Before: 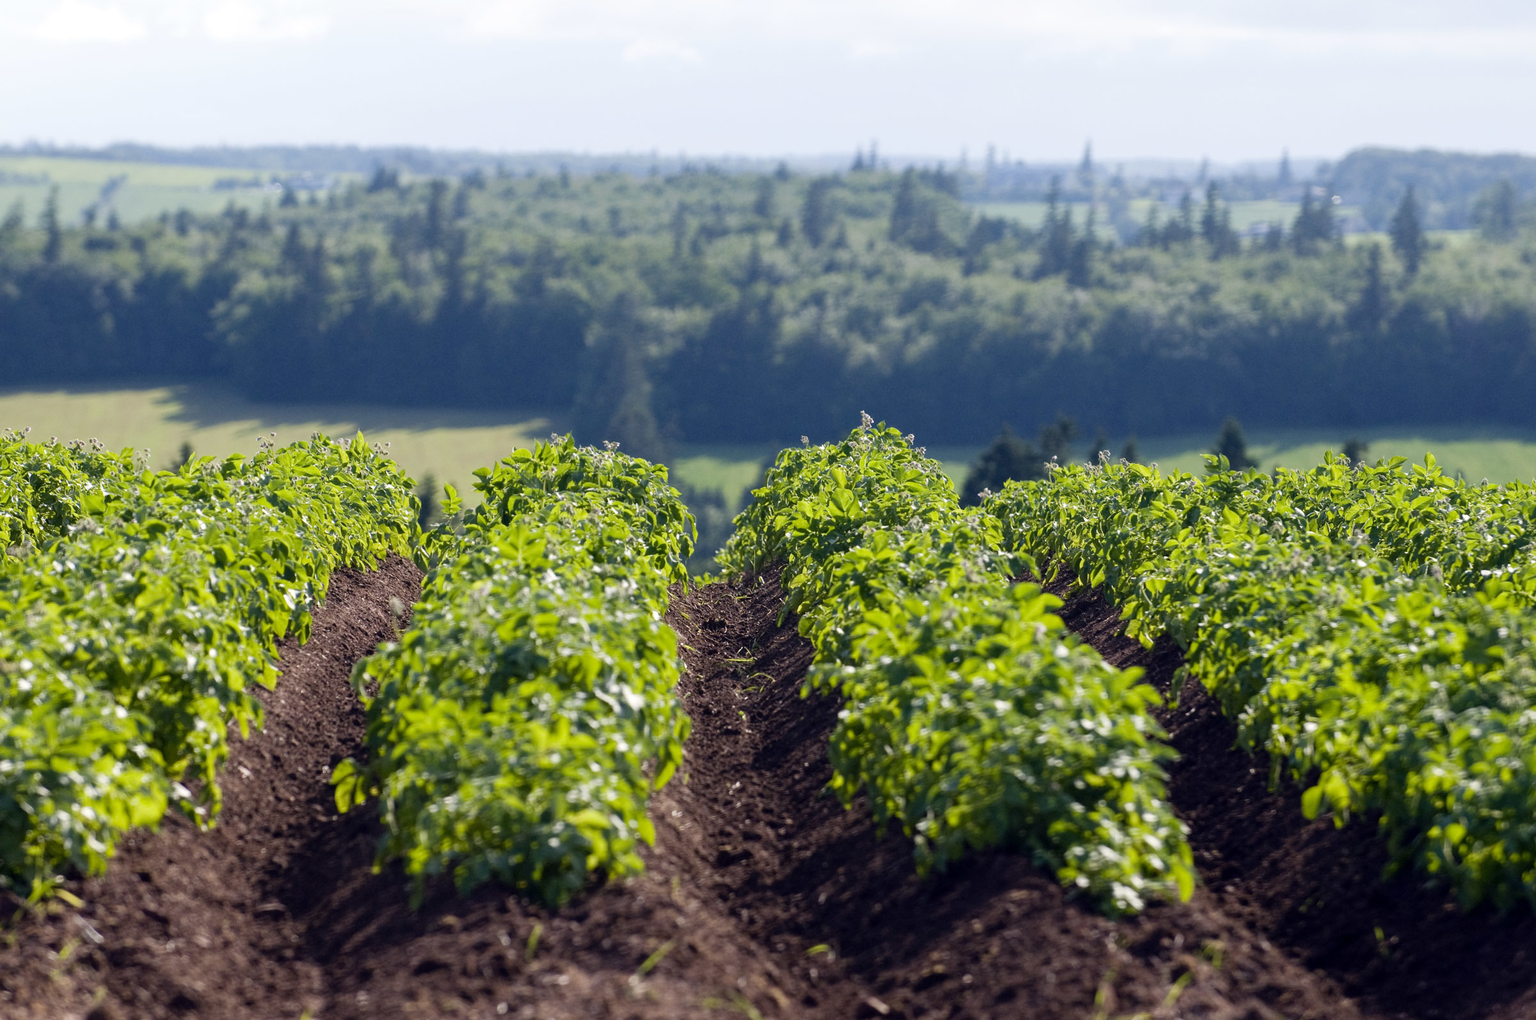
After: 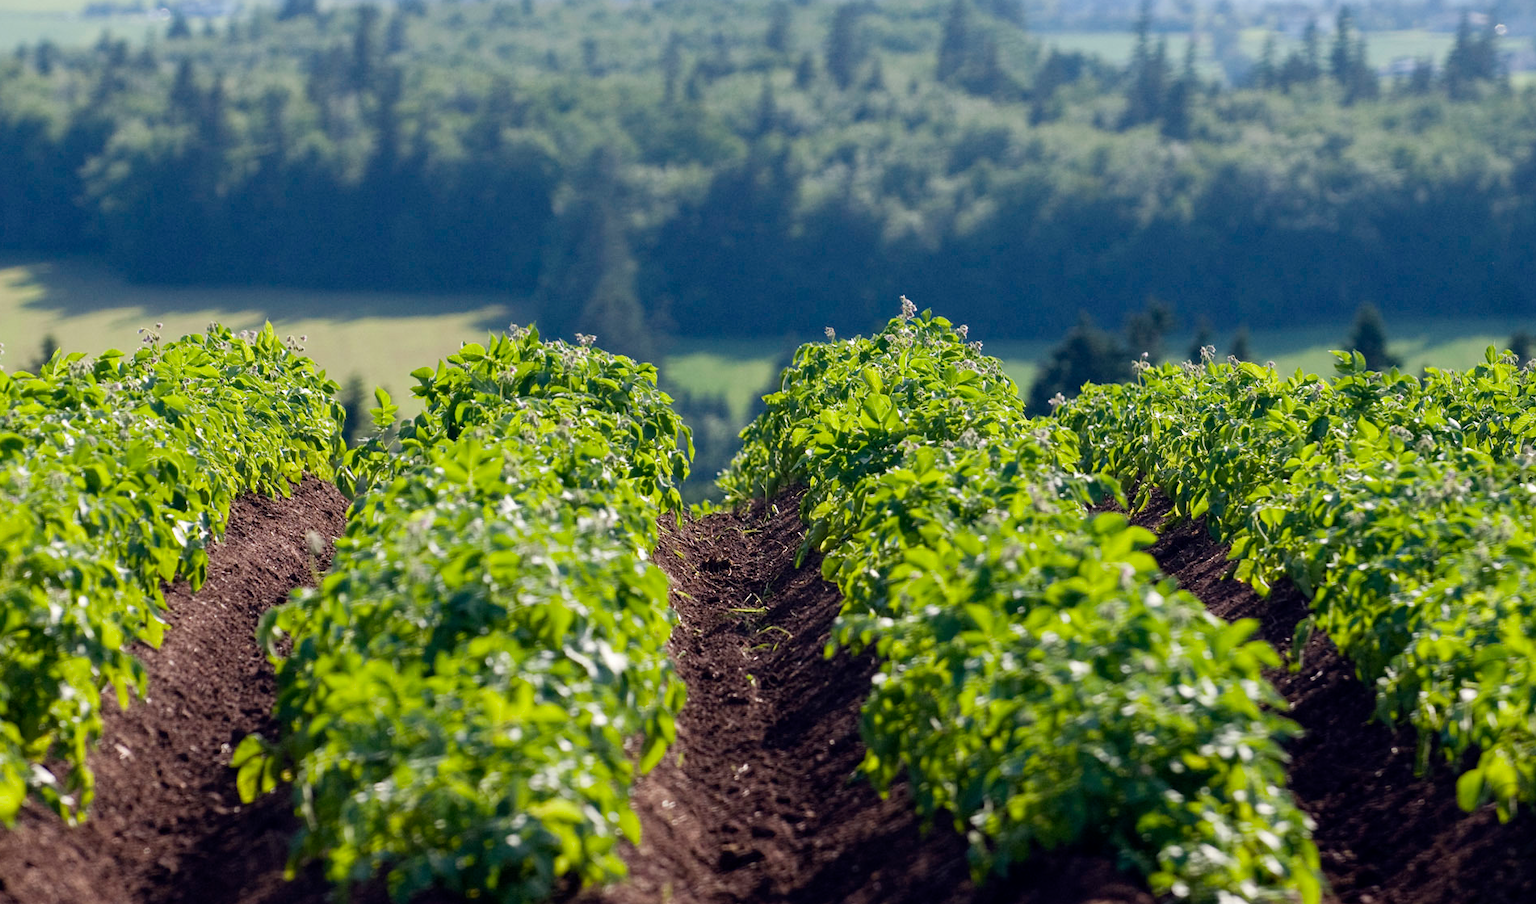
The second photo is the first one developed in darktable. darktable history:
crop: left 9.589%, top 17.332%, right 11.161%, bottom 12.385%
